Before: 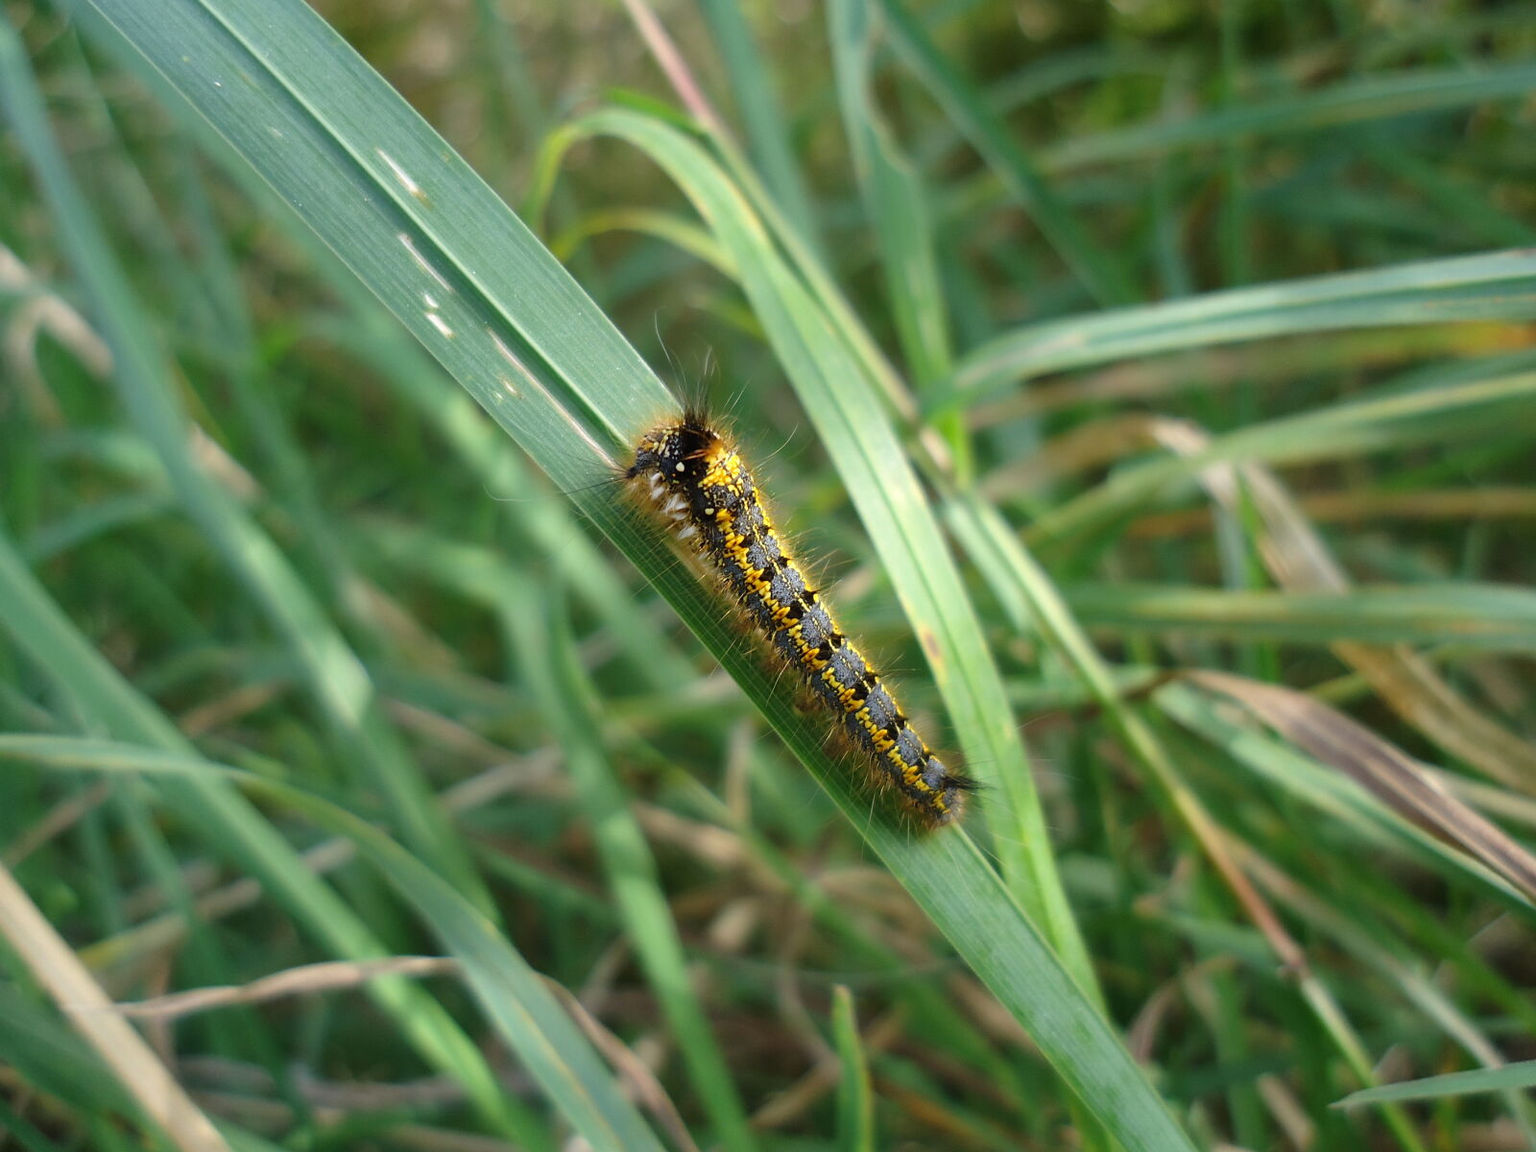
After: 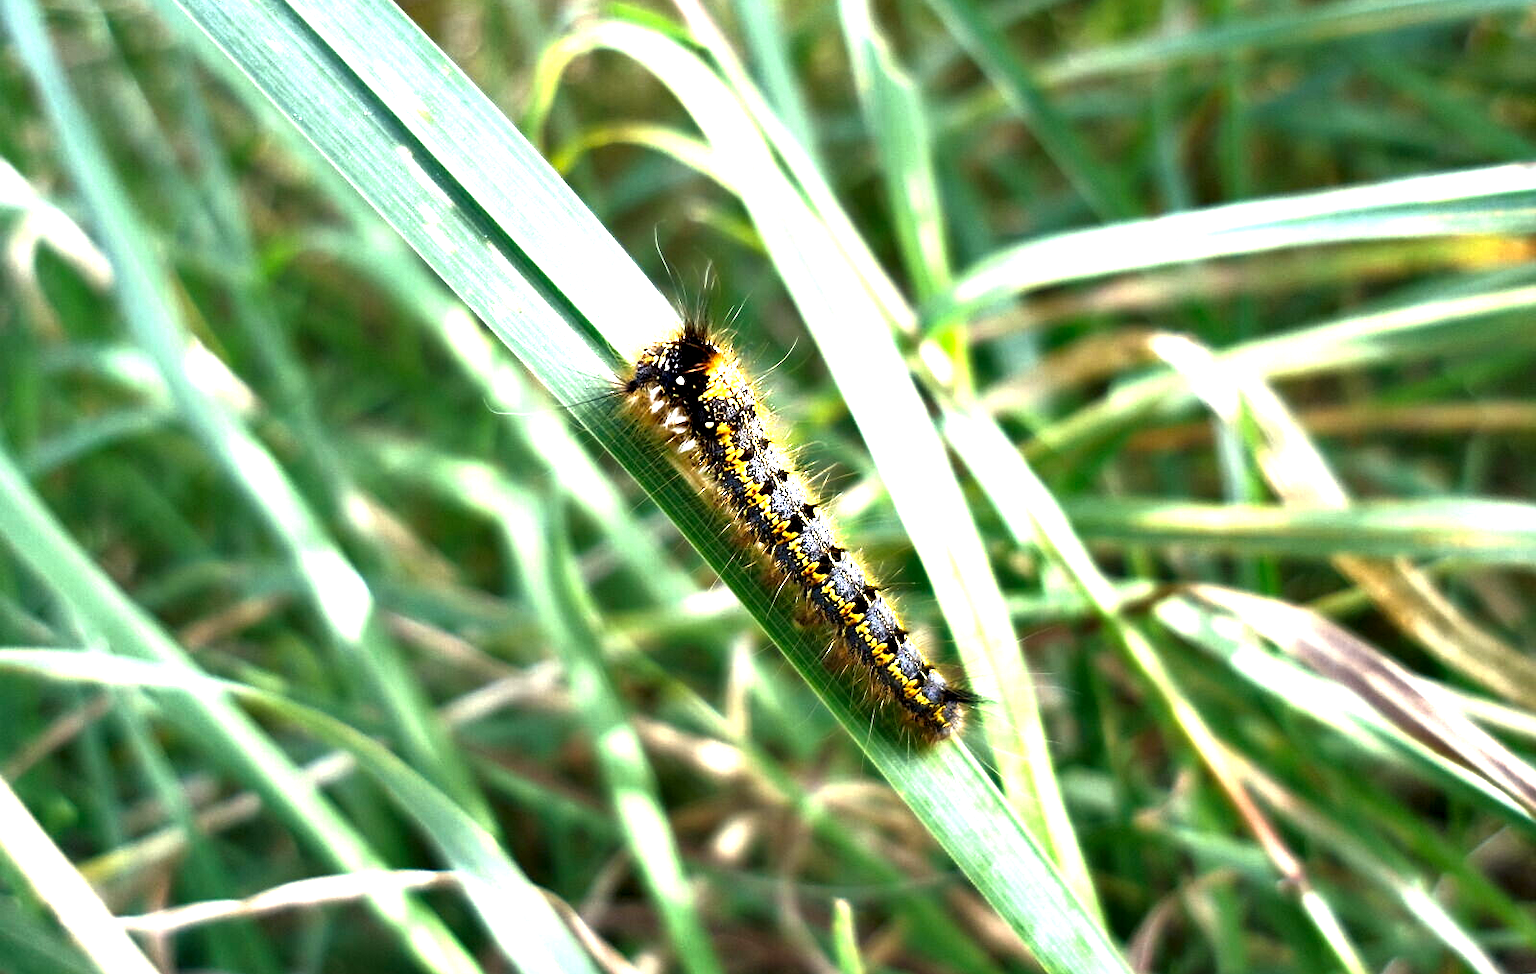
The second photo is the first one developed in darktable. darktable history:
contrast equalizer: octaves 7, y [[0.6 ×6], [0.55 ×6], [0 ×6], [0 ×6], [0 ×6]]
crop: top 7.58%, bottom 7.784%
tone equalizer: -8 EV 0.001 EV, -7 EV -0.003 EV, -6 EV 0.003 EV, -5 EV -0.057 EV, -4 EV -0.104 EV, -3 EV -0.19 EV, -2 EV 0.226 EV, -1 EV 0.714 EV, +0 EV 0.49 EV, edges refinement/feathering 500, mask exposure compensation -1.57 EV, preserve details no
exposure: black level correction 0, exposure 1.097 EV, compensate exposure bias true, compensate highlight preservation false
